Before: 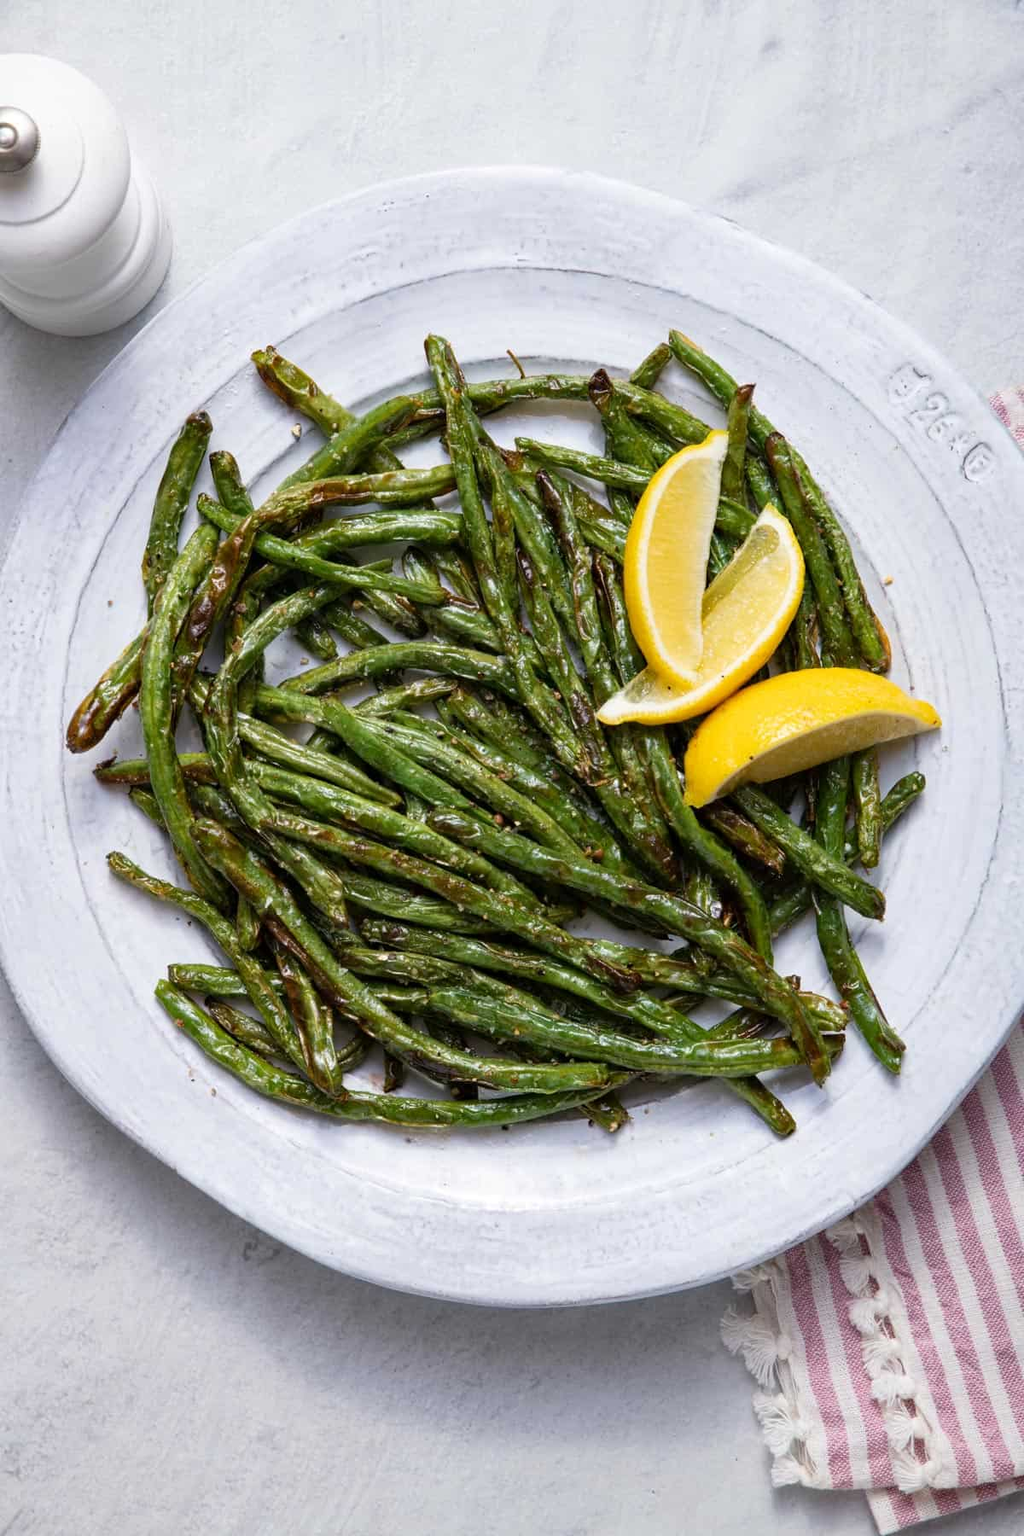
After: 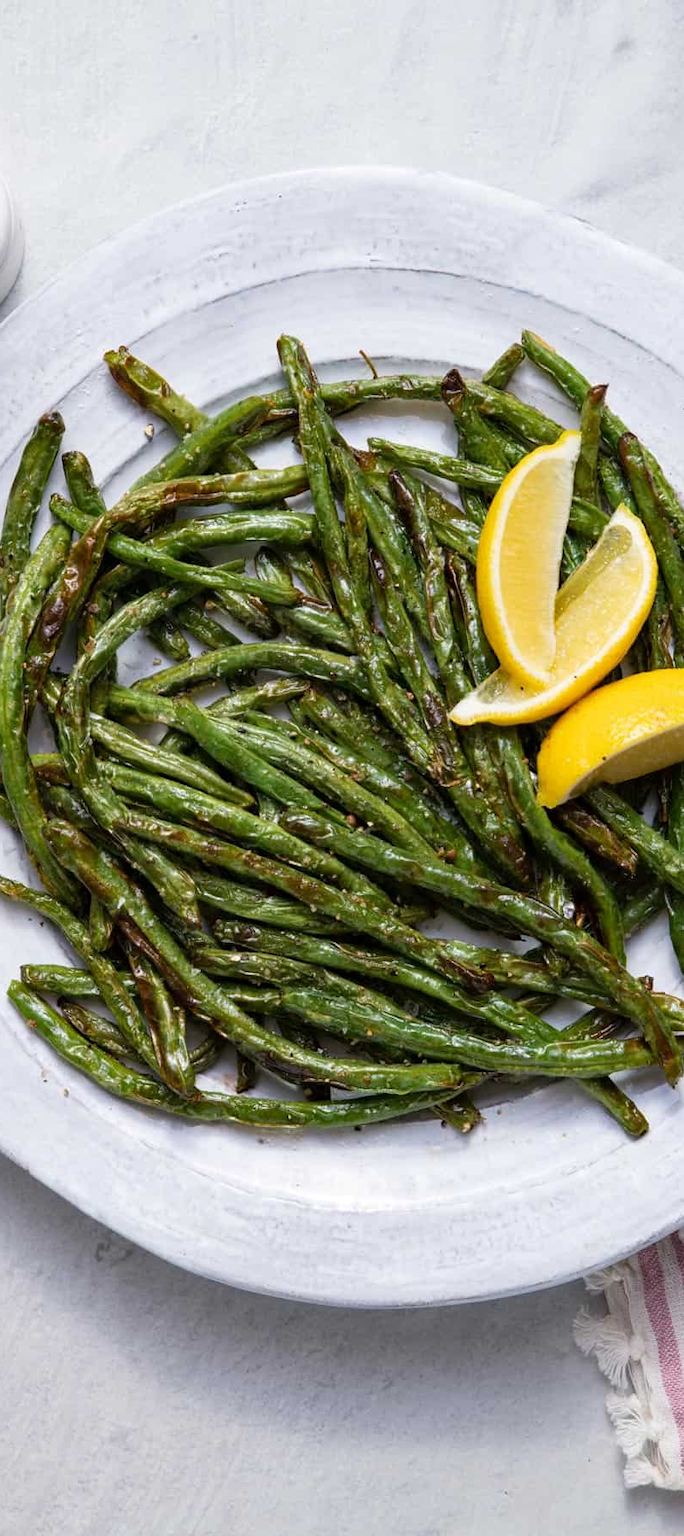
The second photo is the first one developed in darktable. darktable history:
crop and rotate: left 14.468%, right 18.618%
